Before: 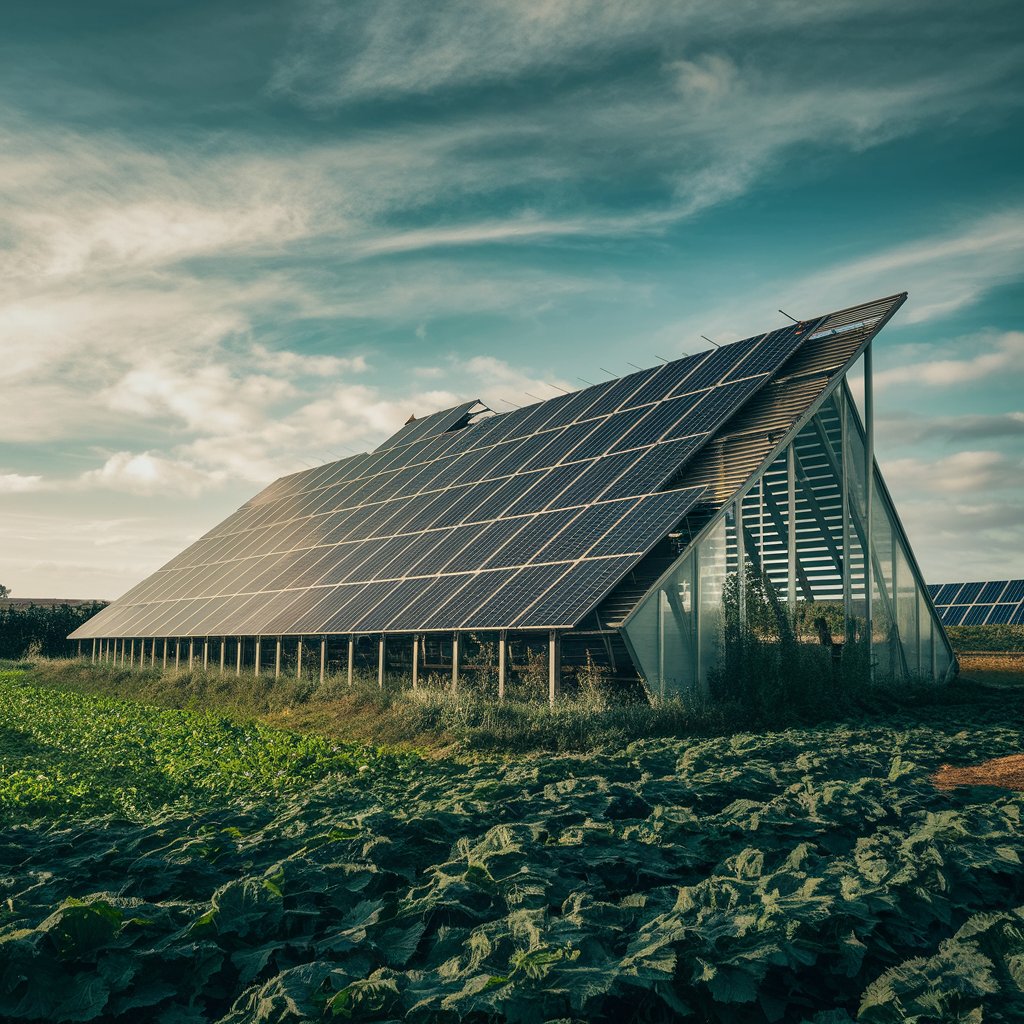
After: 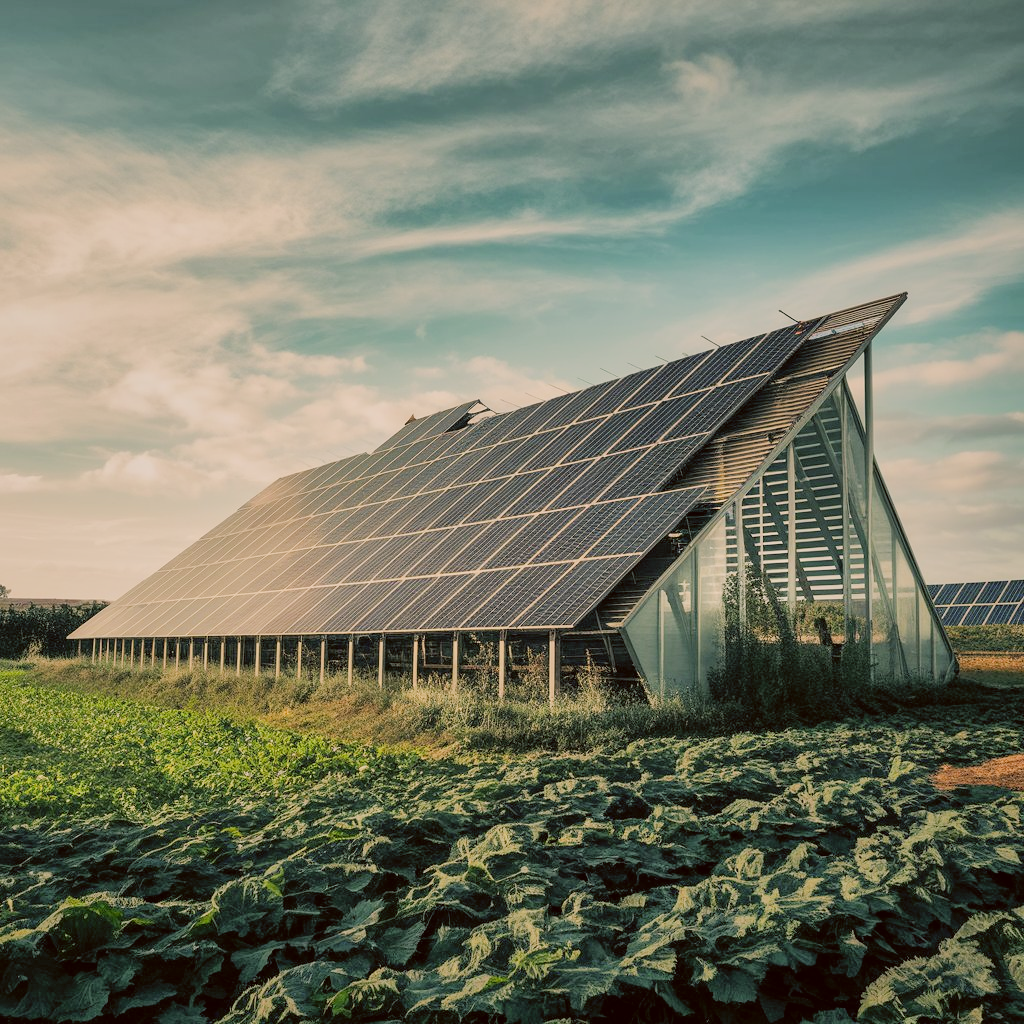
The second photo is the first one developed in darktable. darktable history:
exposure: black level correction 0, exposure 0.9 EV, compensate highlight preservation false
color correction: highlights a* 6.27, highlights b* 8.19, shadows a* 5.94, shadows b* 7.23, saturation 0.9
filmic rgb: black relative exposure -9.22 EV, white relative exposure 6.77 EV, hardness 3.07, contrast 1.05
shadows and highlights: on, module defaults
